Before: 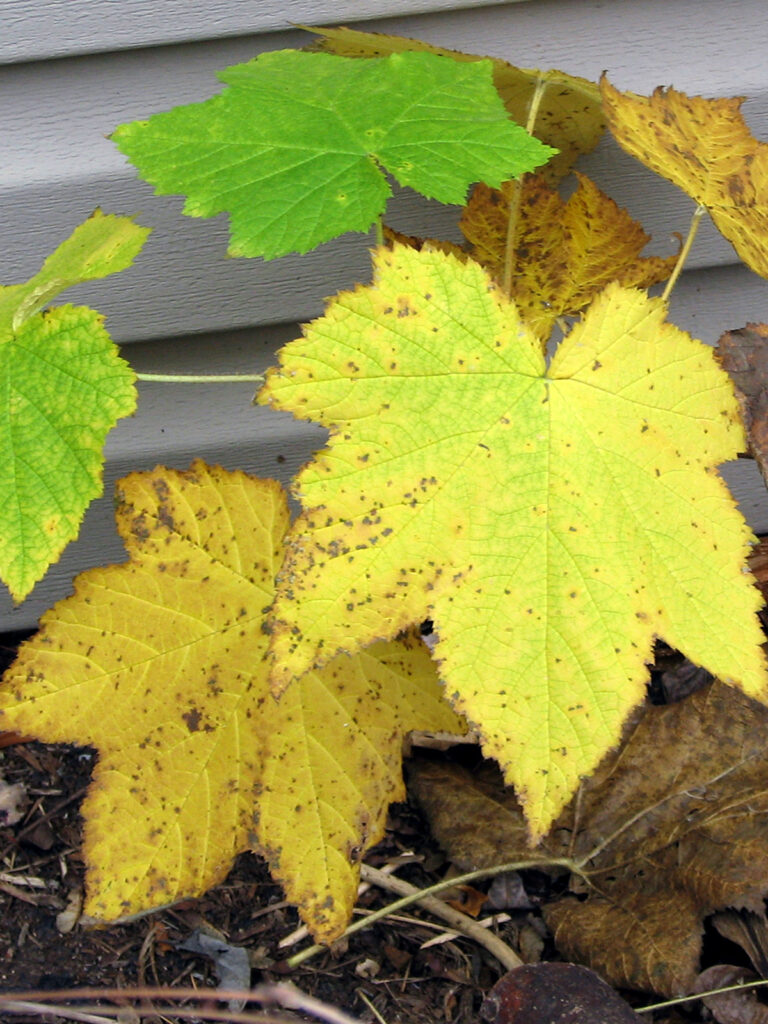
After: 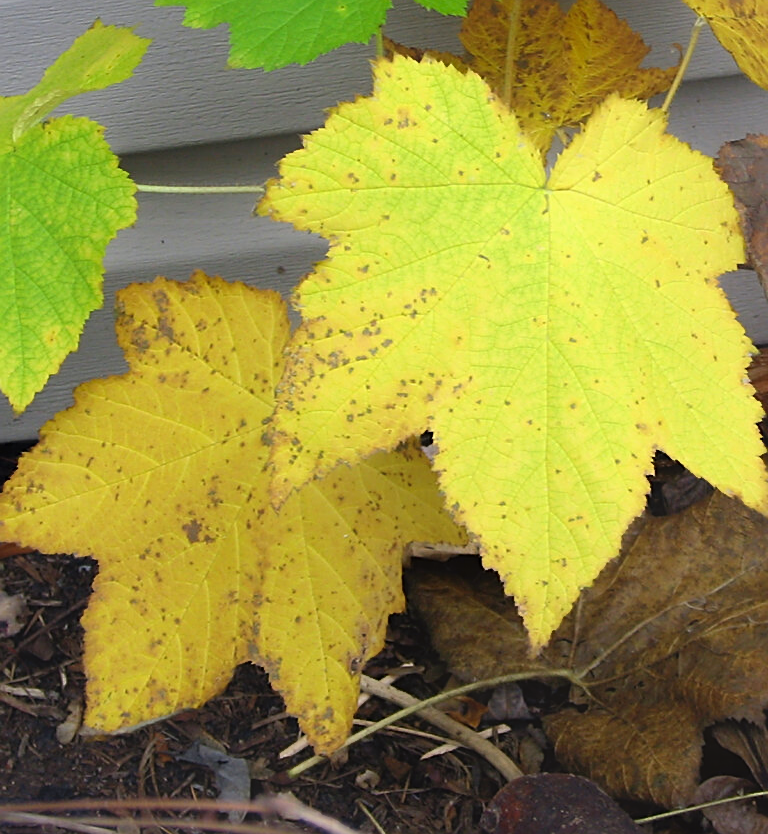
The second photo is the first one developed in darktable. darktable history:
crop and rotate: top 18.498%
sharpen: on, module defaults
contrast equalizer: y [[0.6 ×6], [0.55 ×6], [0 ×6], [0 ×6], [0 ×6]], mix -0.984
